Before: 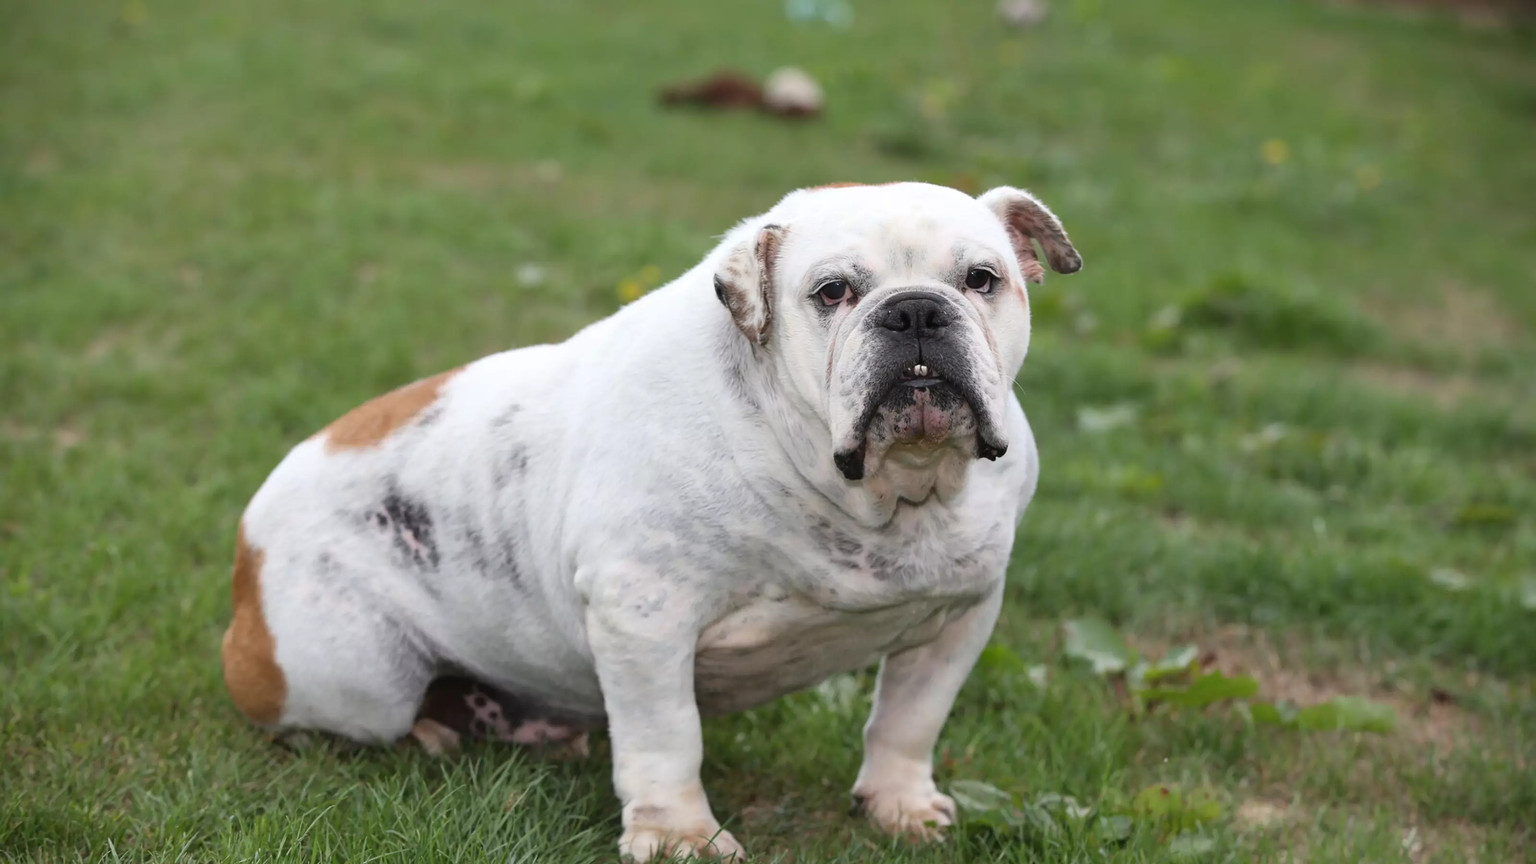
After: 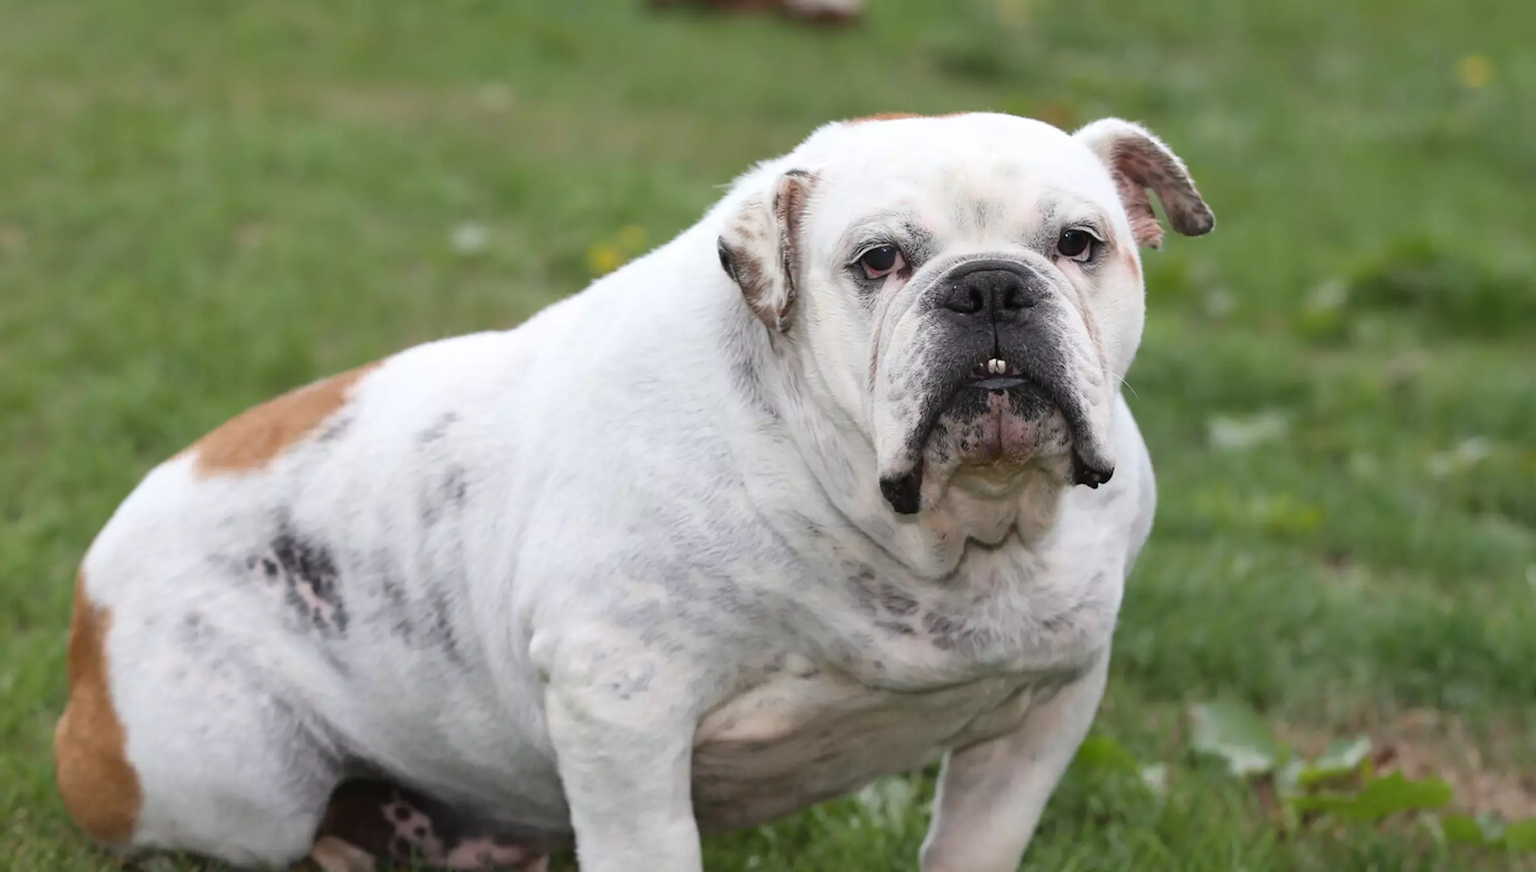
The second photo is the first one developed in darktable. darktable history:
crop and rotate: left 11.859%, top 11.46%, right 14.015%, bottom 13.651%
